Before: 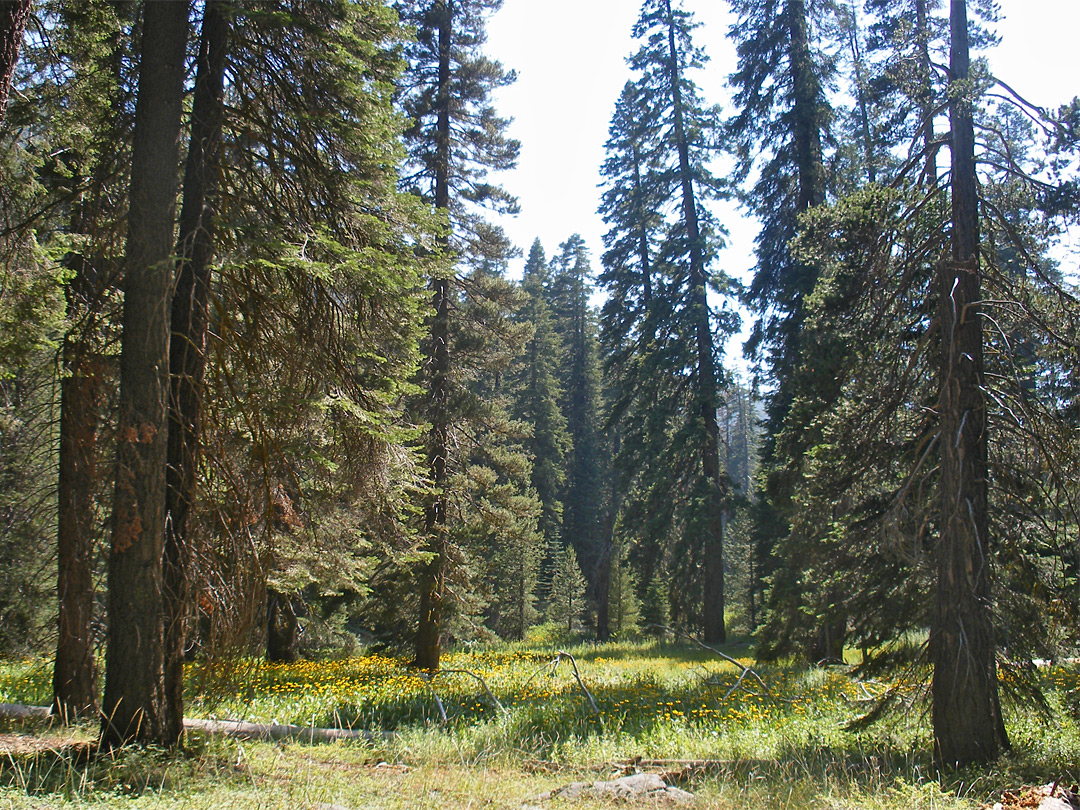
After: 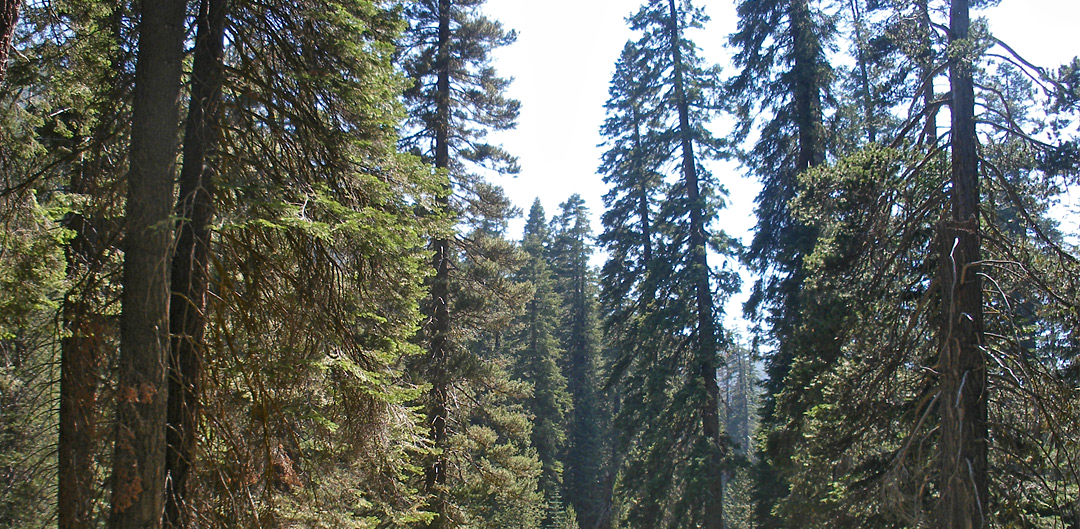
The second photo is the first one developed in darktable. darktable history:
local contrast: highlights 100%, shadows 100%, detail 119%, midtone range 0.2
crop and rotate: top 4.963%, bottom 29.692%
